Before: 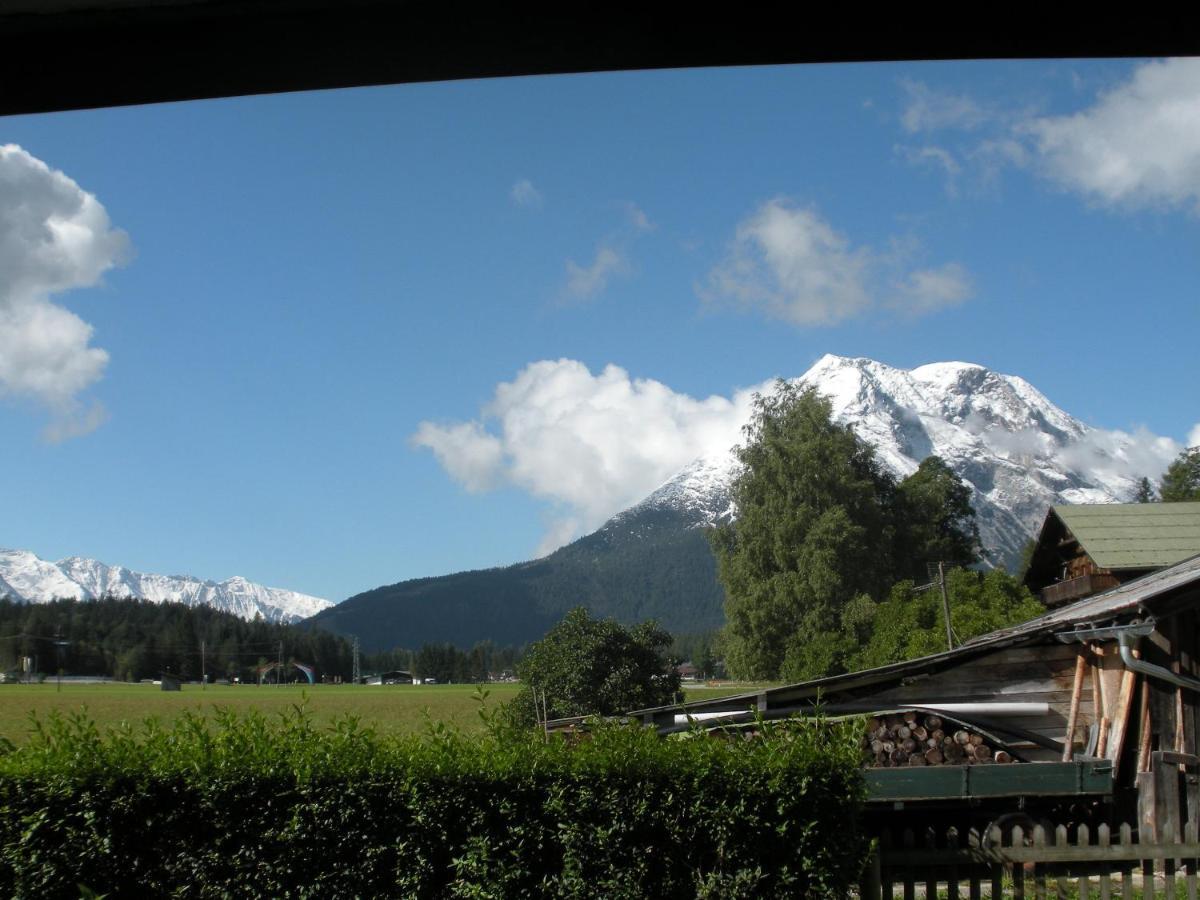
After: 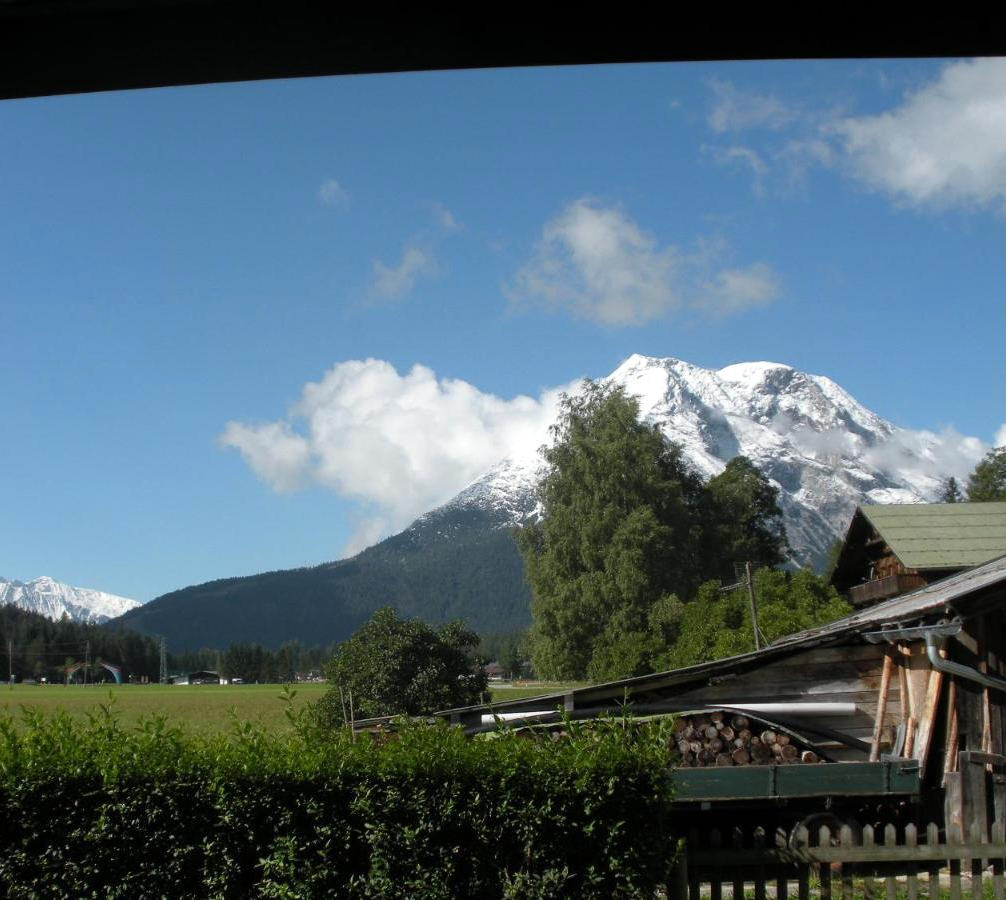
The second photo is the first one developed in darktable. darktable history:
crop: left 16.111%
levels: white 99.9%, levels [0, 0.492, 0.984]
